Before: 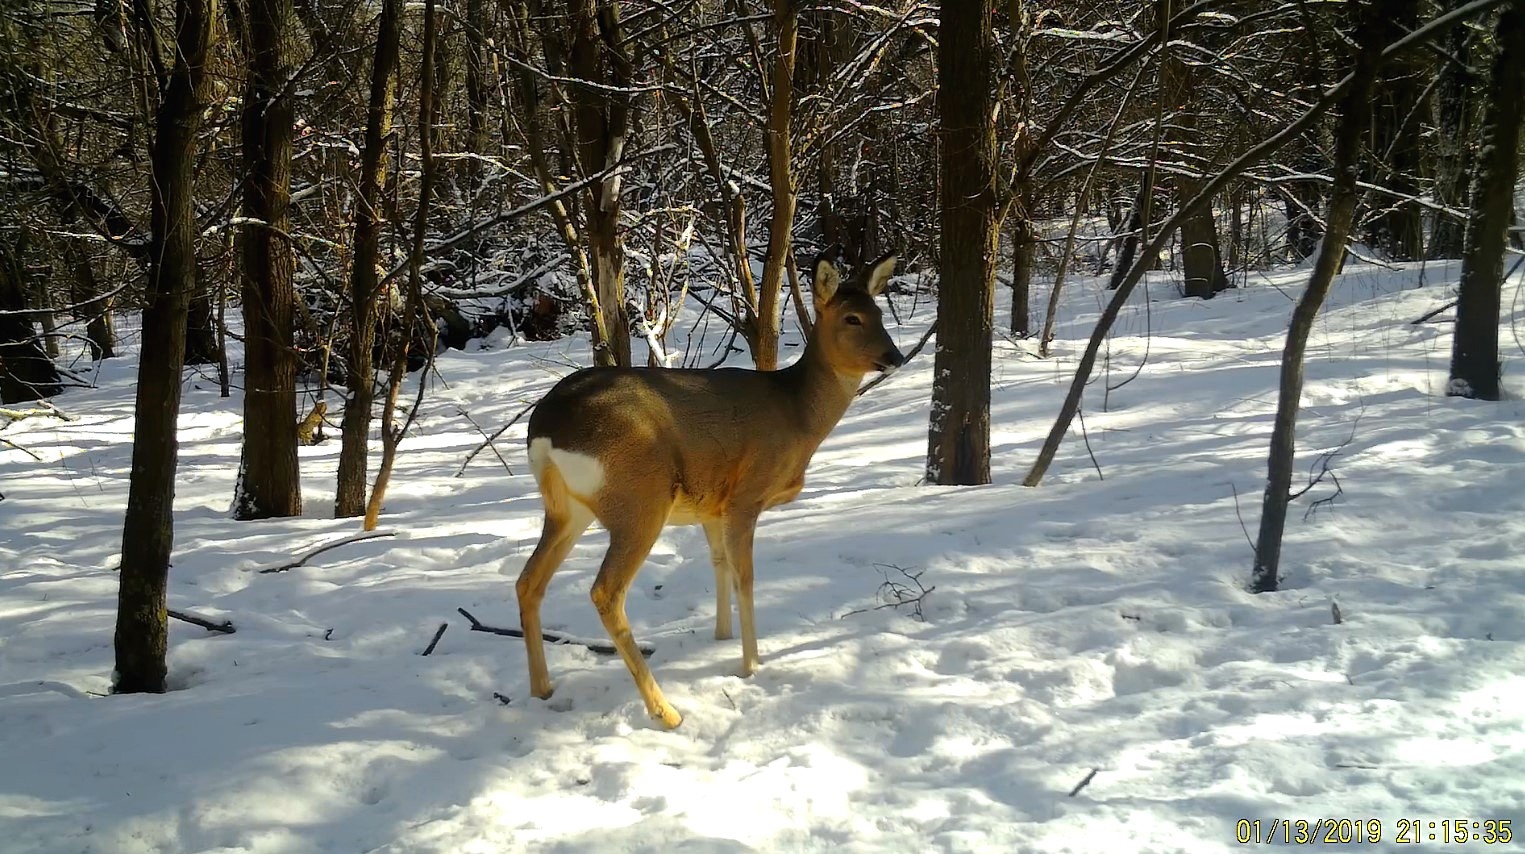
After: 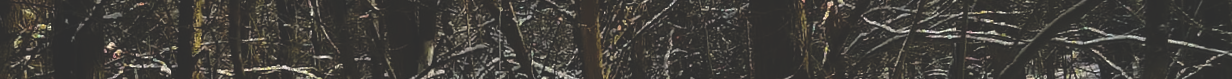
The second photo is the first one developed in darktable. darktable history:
rgb curve: curves: ch0 [(0, 0.186) (0.314, 0.284) (0.775, 0.708) (1, 1)], compensate middle gray true, preserve colors none
rotate and perspective: rotation -3.52°, crop left 0.036, crop right 0.964, crop top 0.081, crop bottom 0.919
crop and rotate: left 9.644%, top 9.491%, right 6.021%, bottom 80.509%
